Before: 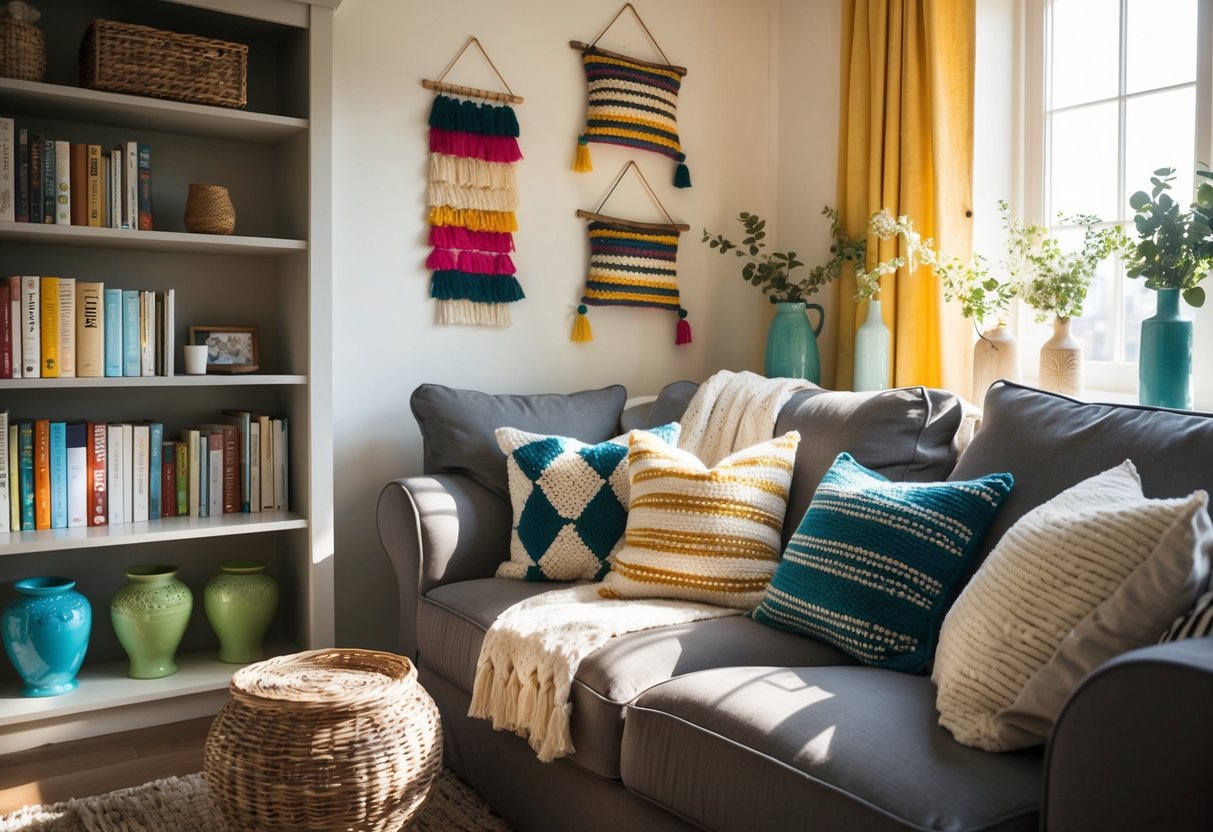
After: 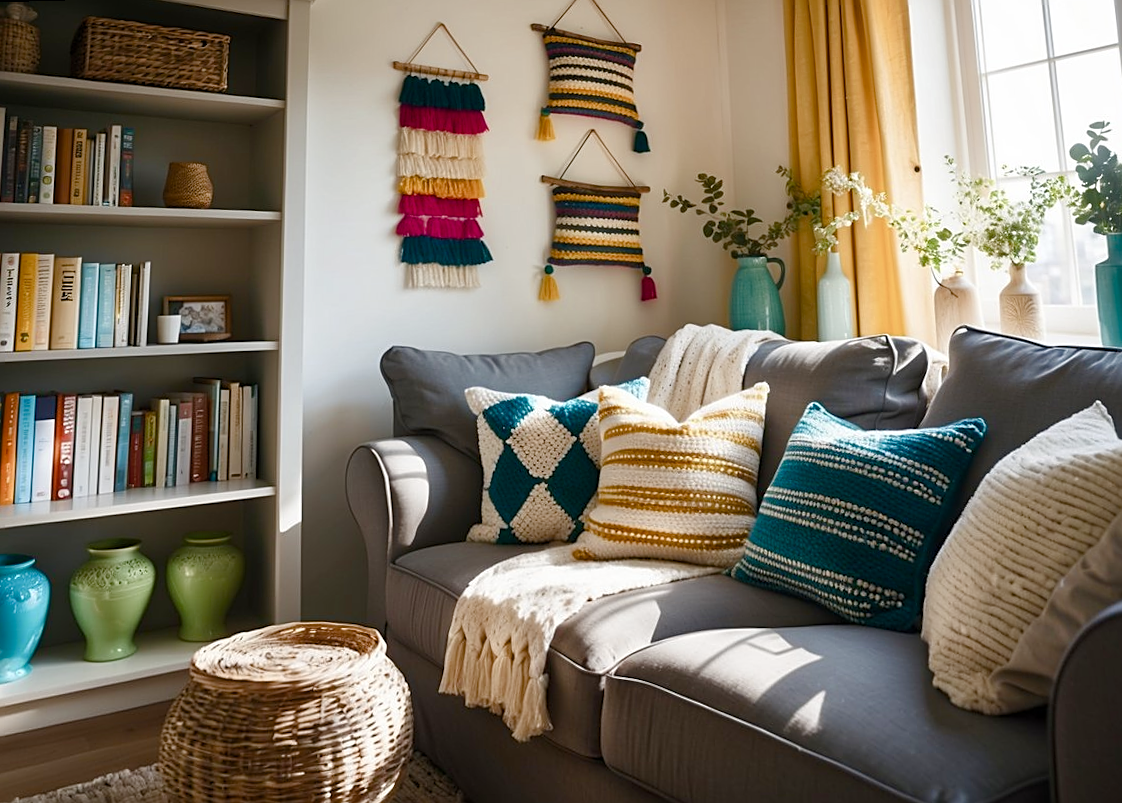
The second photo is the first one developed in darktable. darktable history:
rotate and perspective: rotation -1.68°, lens shift (vertical) -0.146, crop left 0.049, crop right 0.912, crop top 0.032, crop bottom 0.96
crop: bottom 0.071%
color zones: curves: ch0 [(0.068, 0.464) (0.25, 0.5) (0.48, 0.508) (0.75, 0.536) (0.886, 0.476) (0.967, 0.456)]; ch1 [(0.066, 0.456) (0.25, 0.5) (0.616, 0.508) (0.746, 0.56) (0.934, 0.444)]
color balance rgb: perceptual saturation grading › global saturation 20%, perceptual saturation grading › highlights -50%, perceptual saturation grading › shadows 30%
sharpen: on, module defaults
